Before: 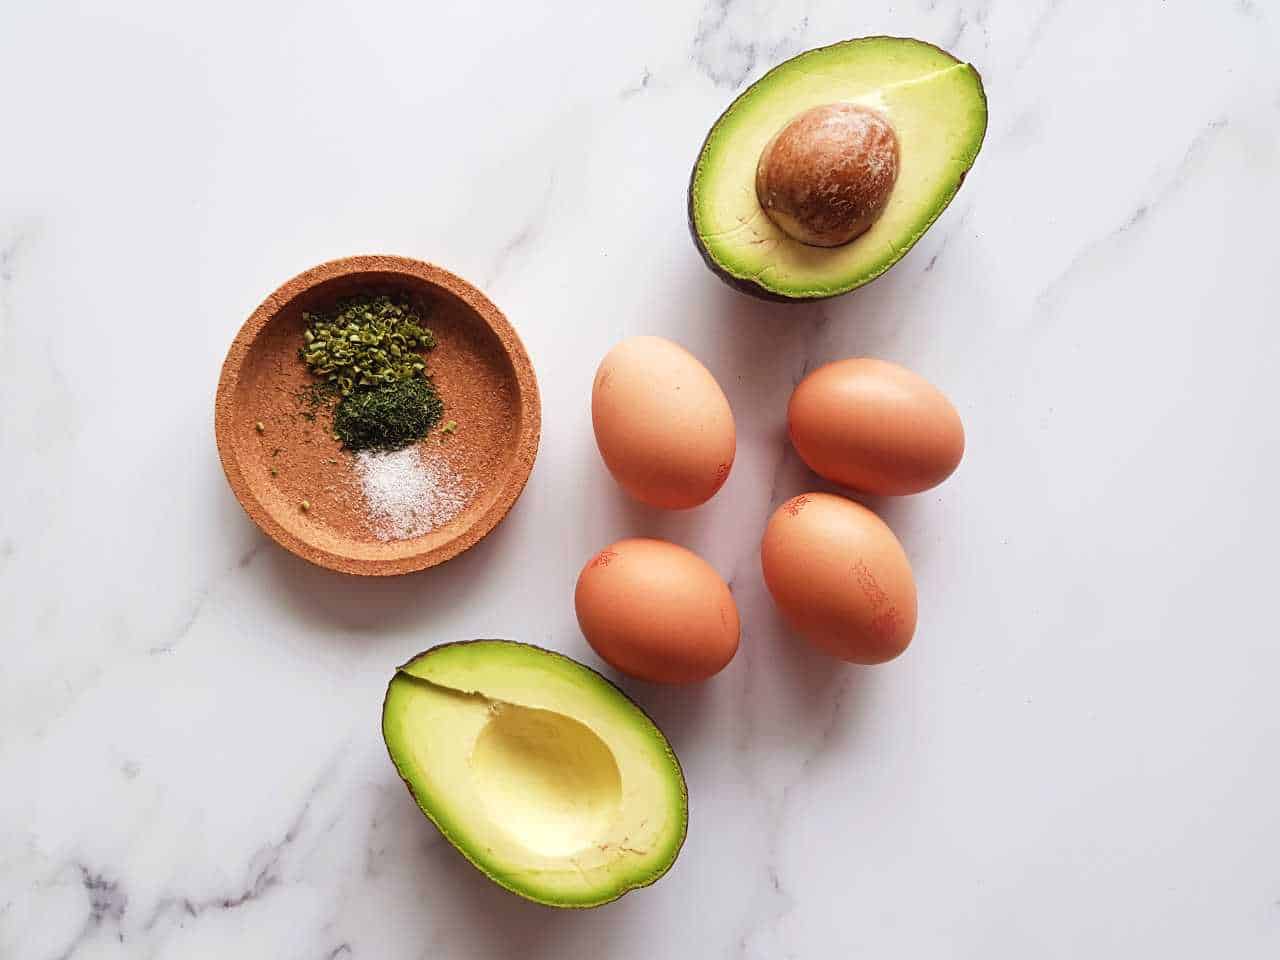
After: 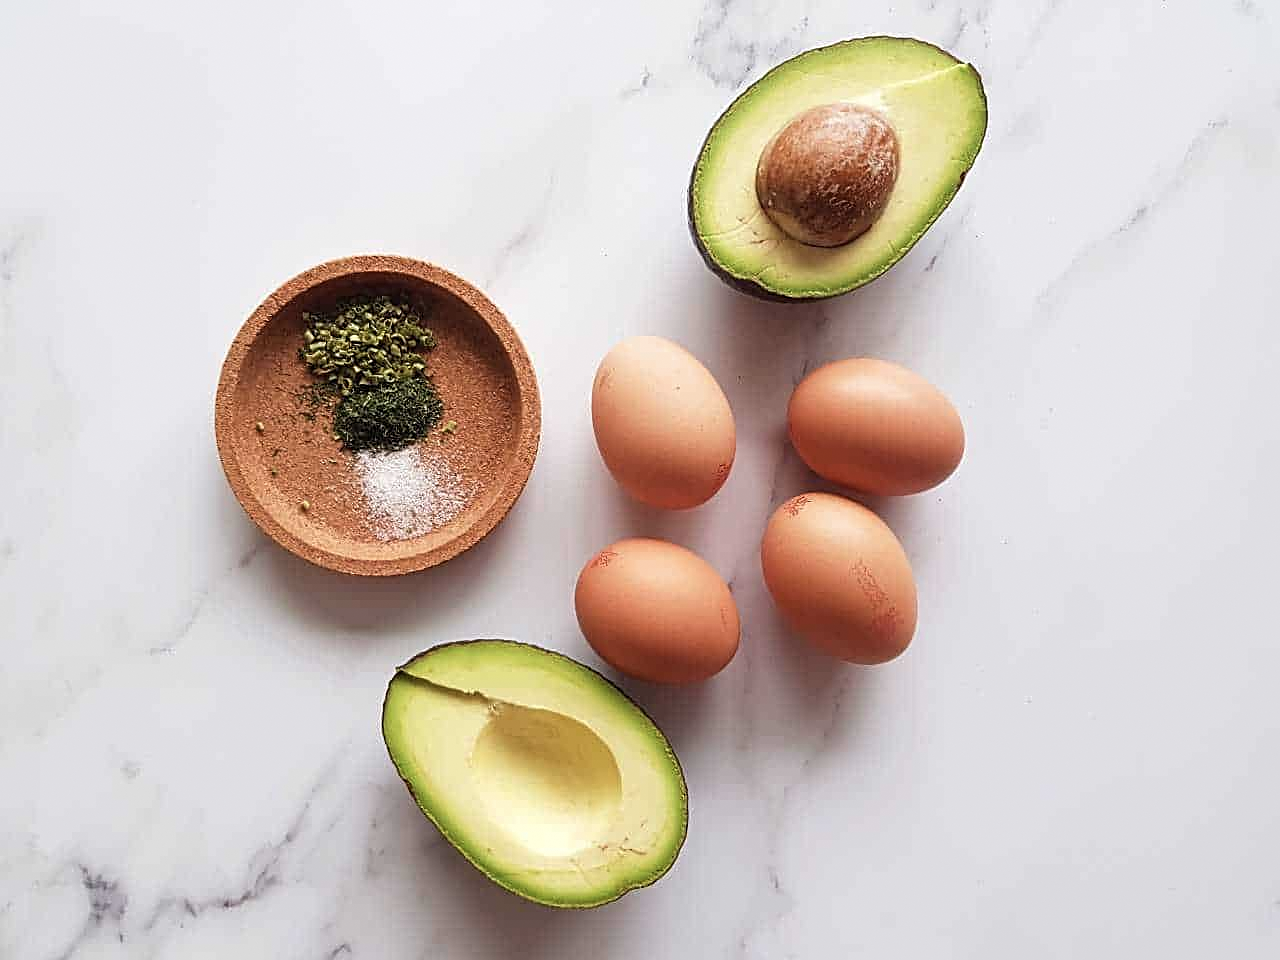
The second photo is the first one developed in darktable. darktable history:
sharpen: on, module defaults
color correction: saturation 0.85
grain: coarseness 0.81 ISO, strength 1.34%, mid-tones bias 0%
